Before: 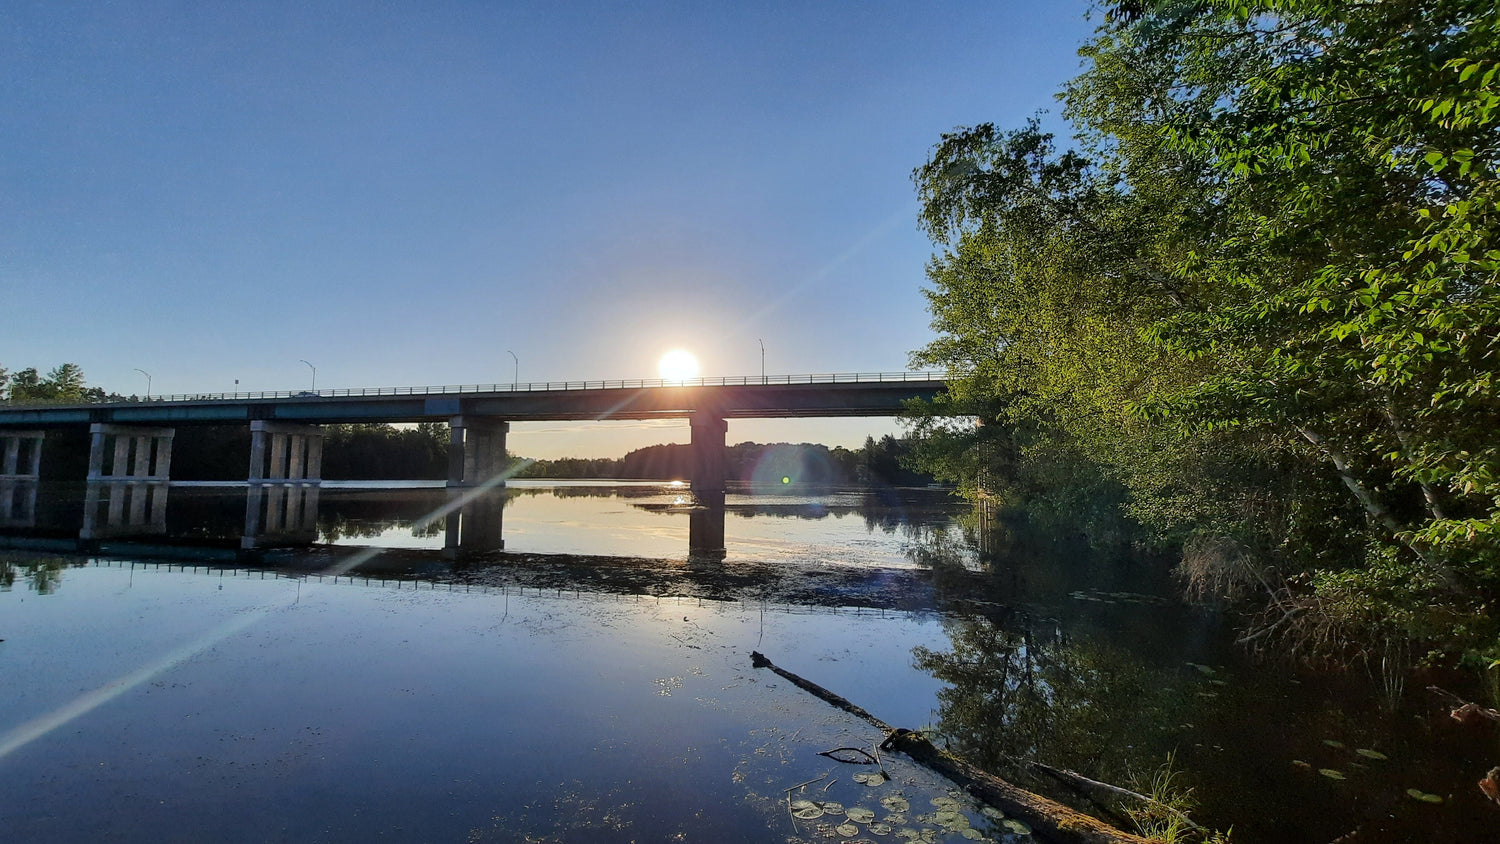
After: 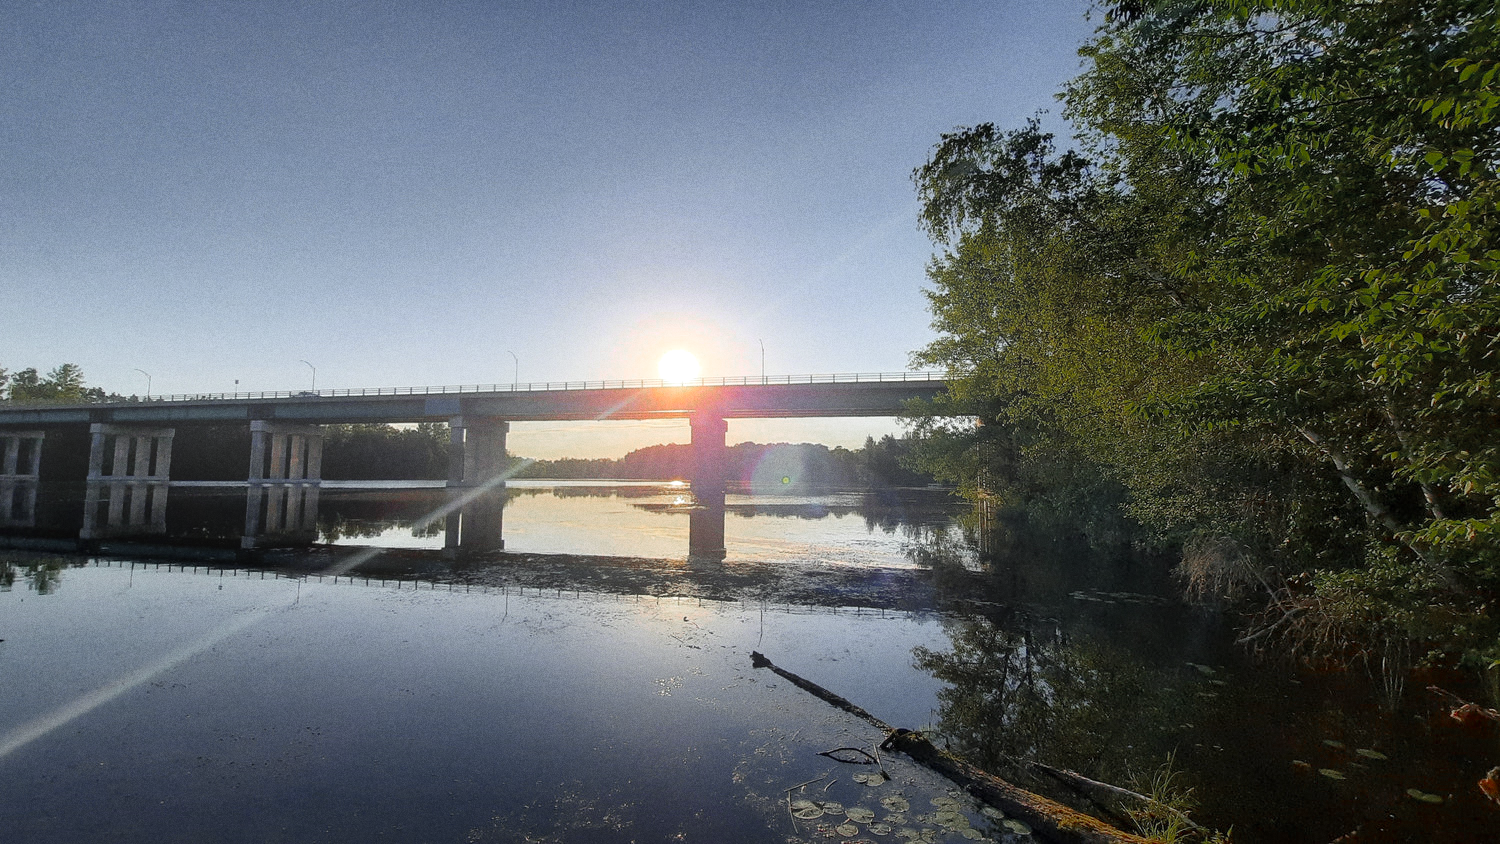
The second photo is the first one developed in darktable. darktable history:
grain: on, module defaults
color zones: curves: ch0 [(0, 0.48) (0.209, 0.398) (0.305, 0.332) (0.429, 0.493) (0.571, 0.5) (0.714, 0.5) (0.857, 0.5) (1, 0.48)]; ch1 [(0, 0.736) (0.143, 0.625) (0.225, 0.371) (0.429, 0.256) (0.571, 0.241) (0.714, 0.213) (0.857, 0.48) (1, 0.736)]; ch2 [(0, 0.448) (0.143, 0.498) (0.286, 0.5) (0.429, 0.5) (0.571, 0.5) (0.714, 0.5) (0.857, 0.5) (1, 0.448)]
color balance rgb: linear chroma grading › global chroma 10%, perceptual saturation grading › global saturation 5%, perceptual brilliance grading › global brilliance 4%, global vibrance 7%, saturation formula JzAzBz (2021)
tone equalizer: -8 EV -0.001 EV, -7 EV 0.001 EV, -6 EV -0.002 EV, -5 EV -0.003 EV, -4 EV -0.062 EV, -3 EV -0.222 EV, -2 EV -0.267 EV, -1 EV 0.105 EV, +0 EV 0.303 EV
bloom: on, module defaults
